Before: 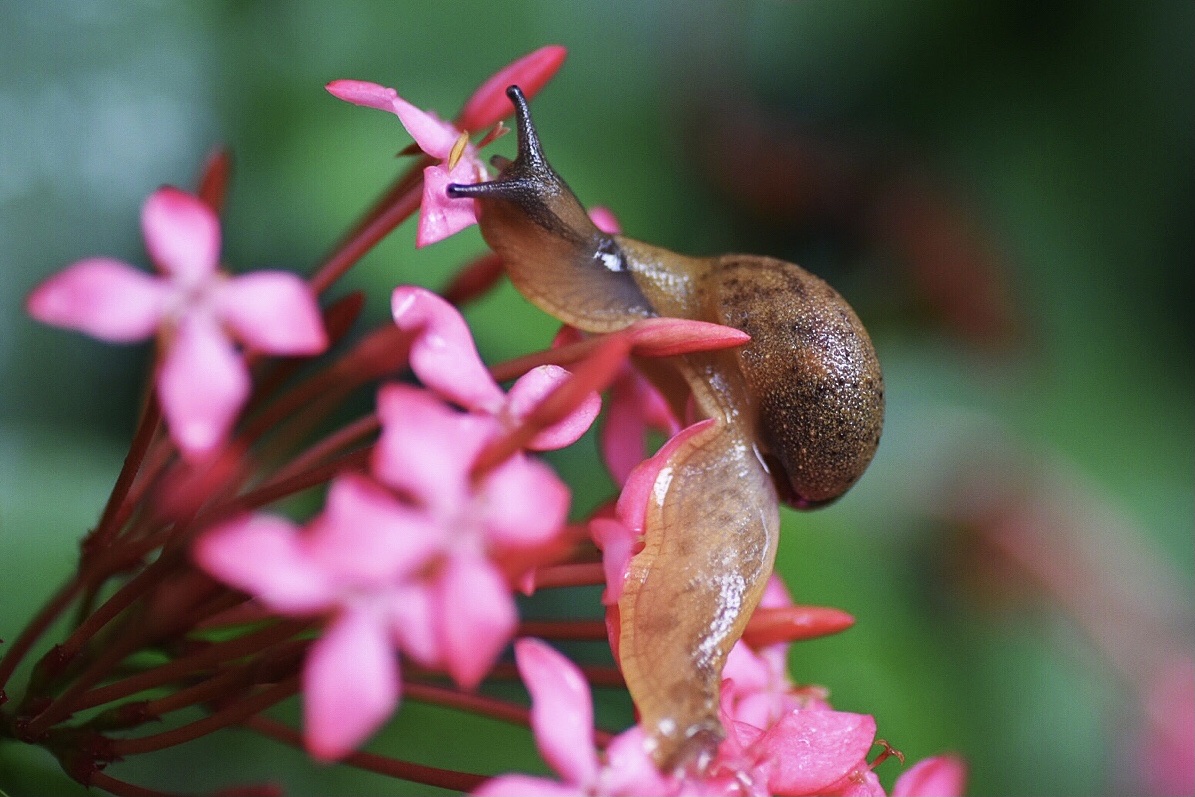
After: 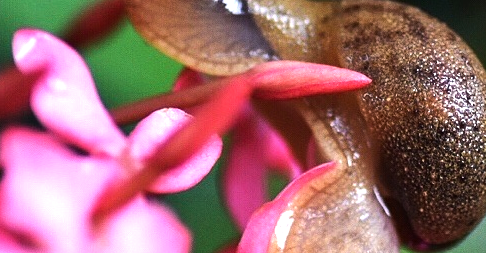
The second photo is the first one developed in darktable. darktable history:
tone equalizer: -8 EV -0.784 EV, -7 EV -0.698 EV, -6 EV -0.574 EV, -5 EV -0.403 EV, -3 EV 0.393 EV, -2 EV 0.6 EV, -1 EV 0.695 EV, +0 EV 0.763 EV, edges refinement/feathering 500, mask exposure compensation -1.57 EV, preserve details no
crop: left 31.74%, top 32.251%, right 27.543%, bottom 35.927%
